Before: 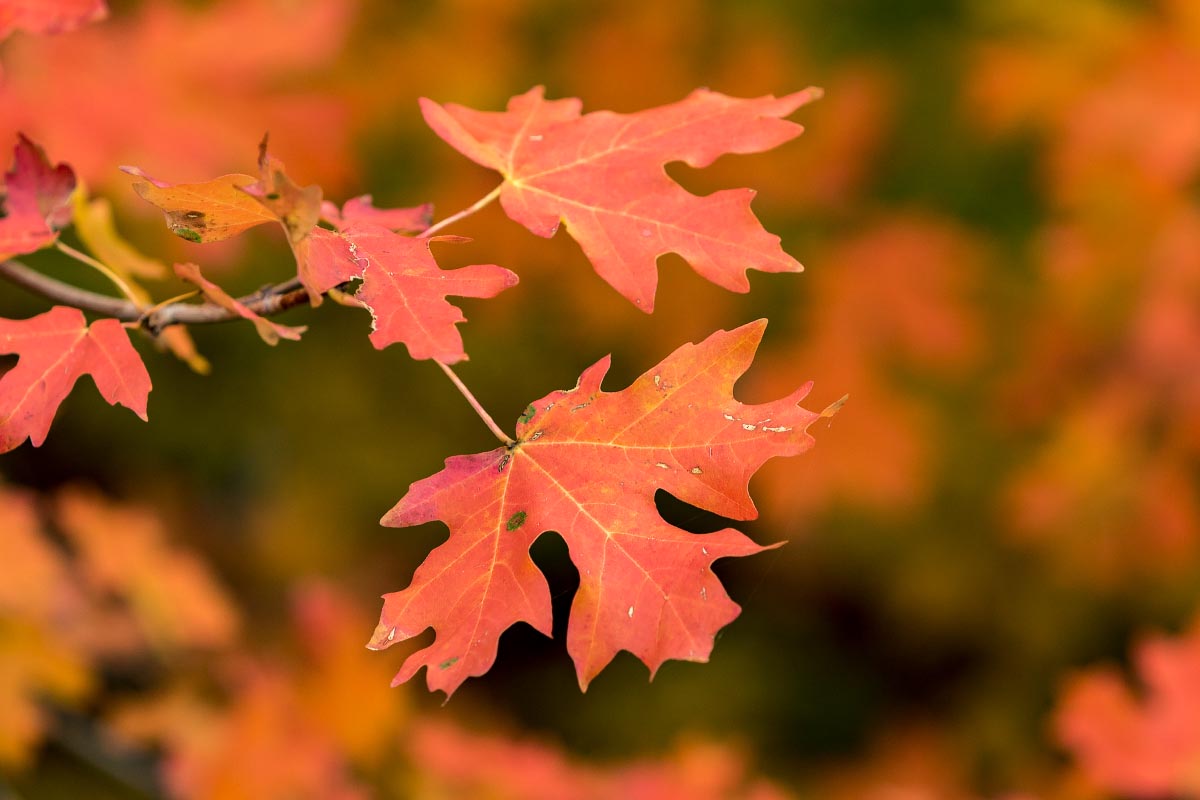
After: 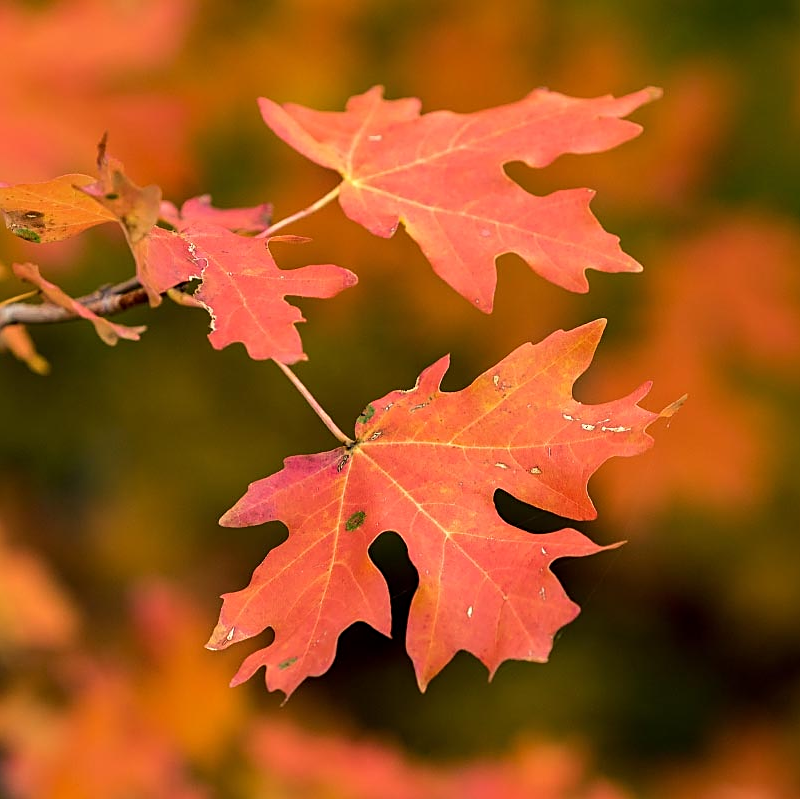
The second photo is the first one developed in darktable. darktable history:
crop and rotate: left 13.446%, right 19.867%
sharpen: on, module defaults
